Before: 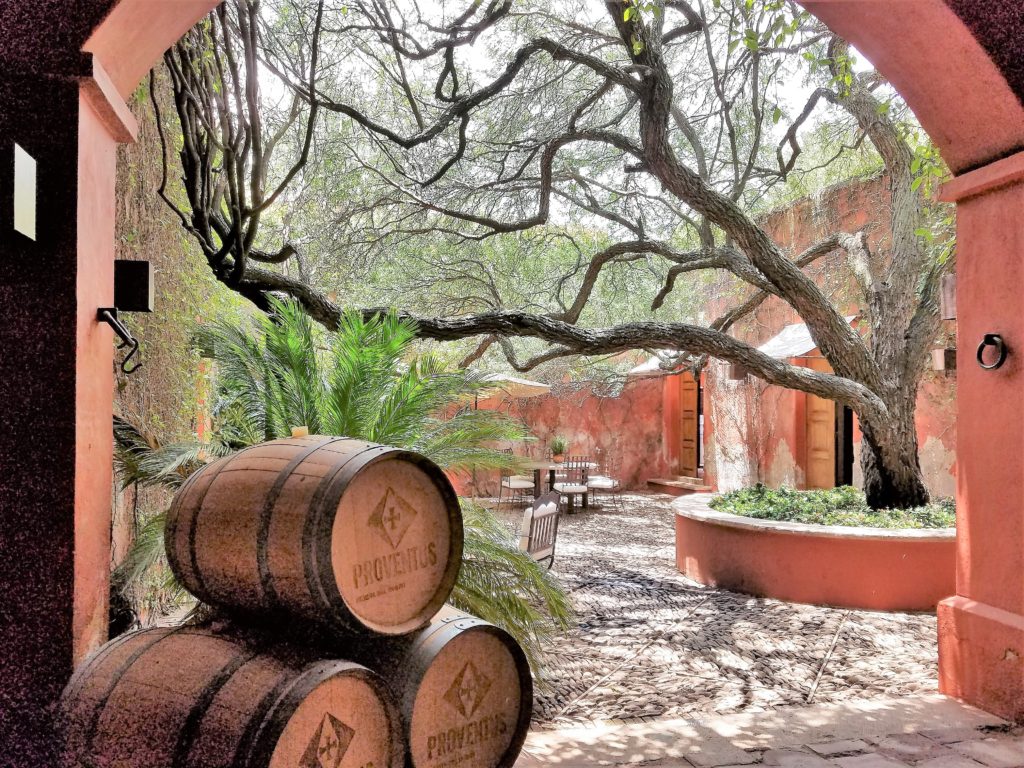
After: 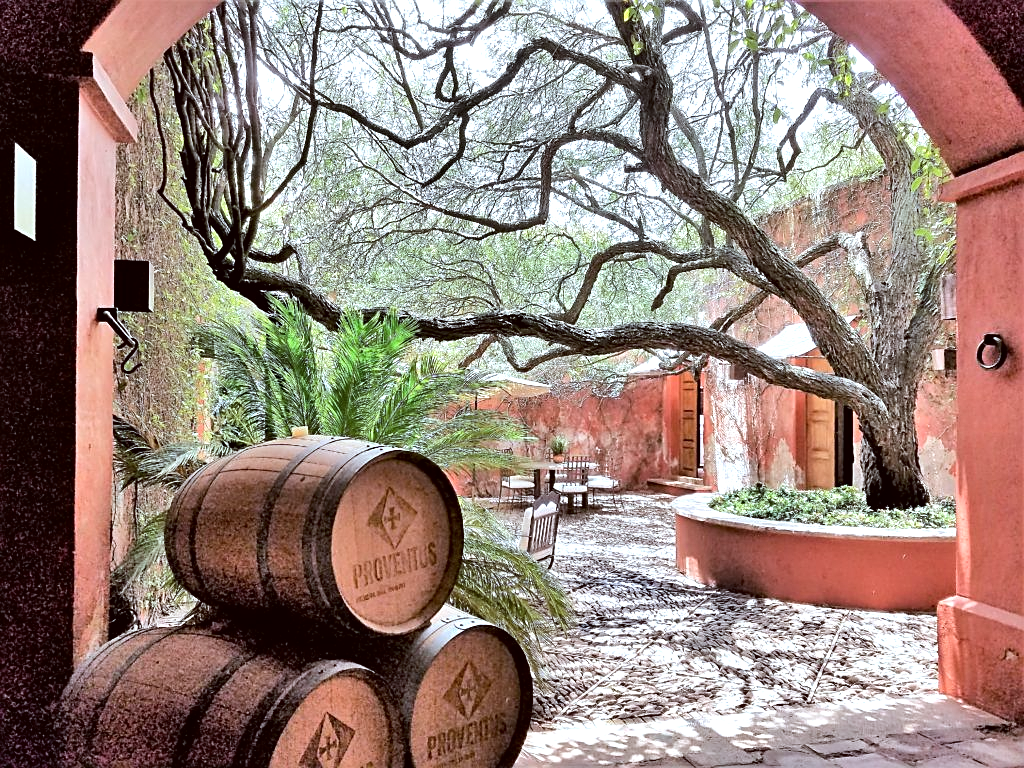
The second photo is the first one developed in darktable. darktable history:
local contrast: mode bilateral grid, contrast 20, coarseness 50, detail 120%, midtone range 0.2
sharpen: on, module defaults
white balance: emerald 1
color correction: highlights a* -4.98, highlights b* -3.76, shadows a* 3.83, shadows b* 4.08
color calibration: illuminant as shot in camera, x 0.358, y 0.373, temperature 4628.91 K
exposure: compensate highlight preservation false
tone equalizer: -8 EV -0.417 EV, -7 EV -0.389 EV, -6 EV -0.333 EV, -5 EV -0.222 EV, -3 EV 0.222 EV, -2 EV 0.333 EV, -1 EV 0.389 EV, +0 EV 0.417 EV, edges refinement/feathering 500, mask exposure compensation -1.57 EV, preserve details no
